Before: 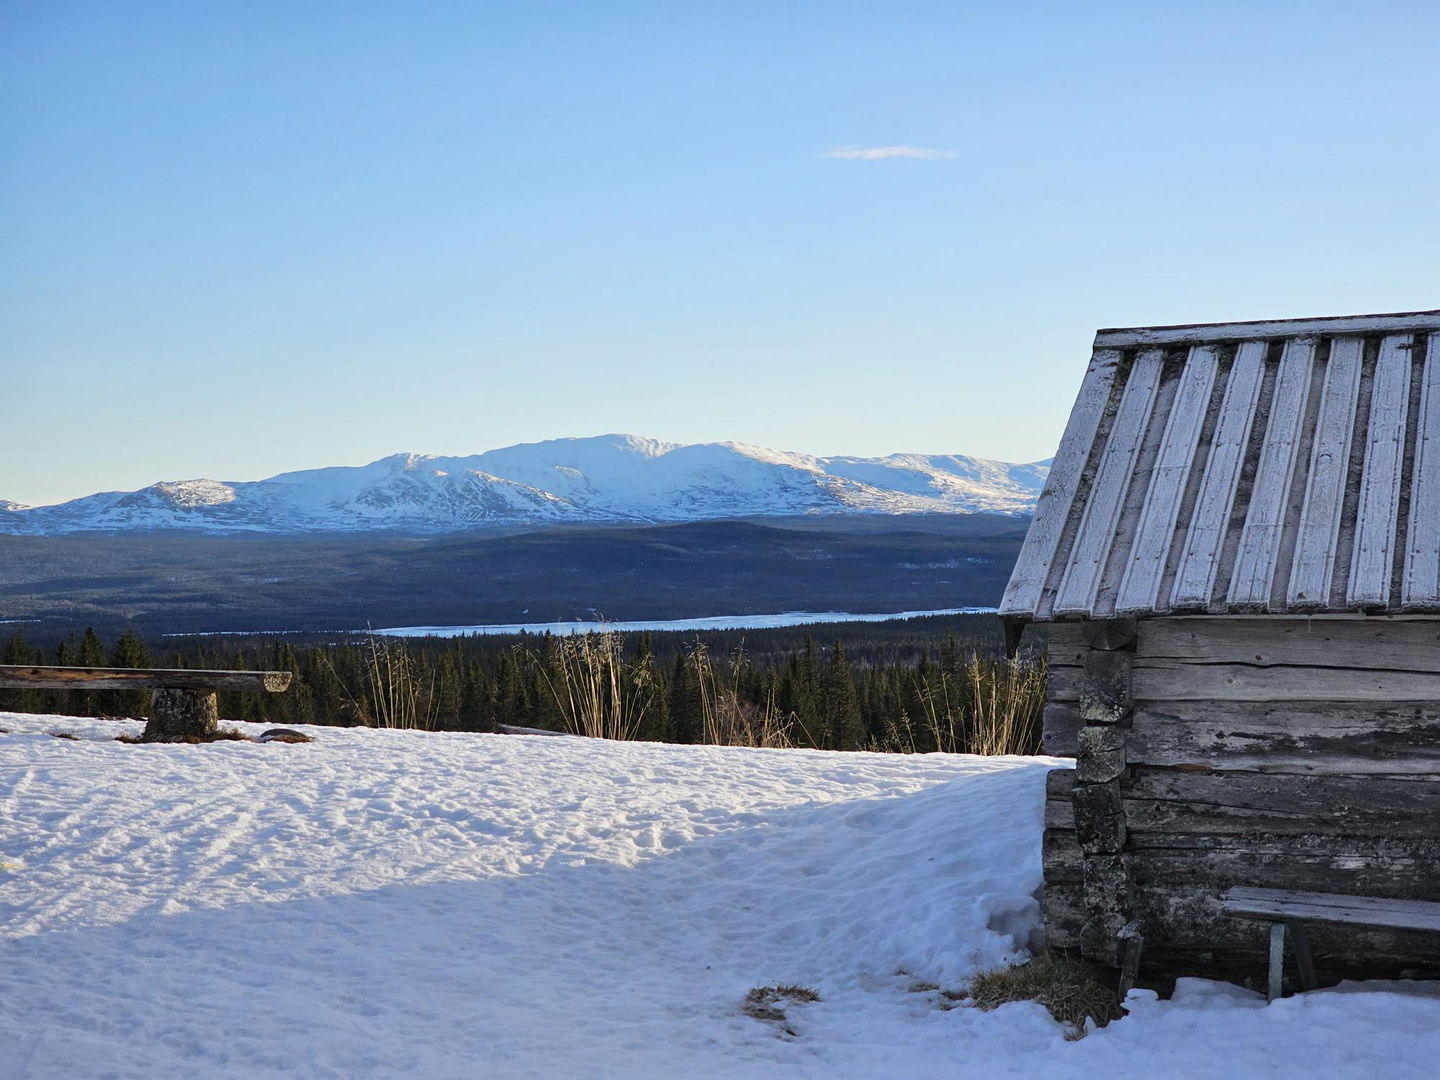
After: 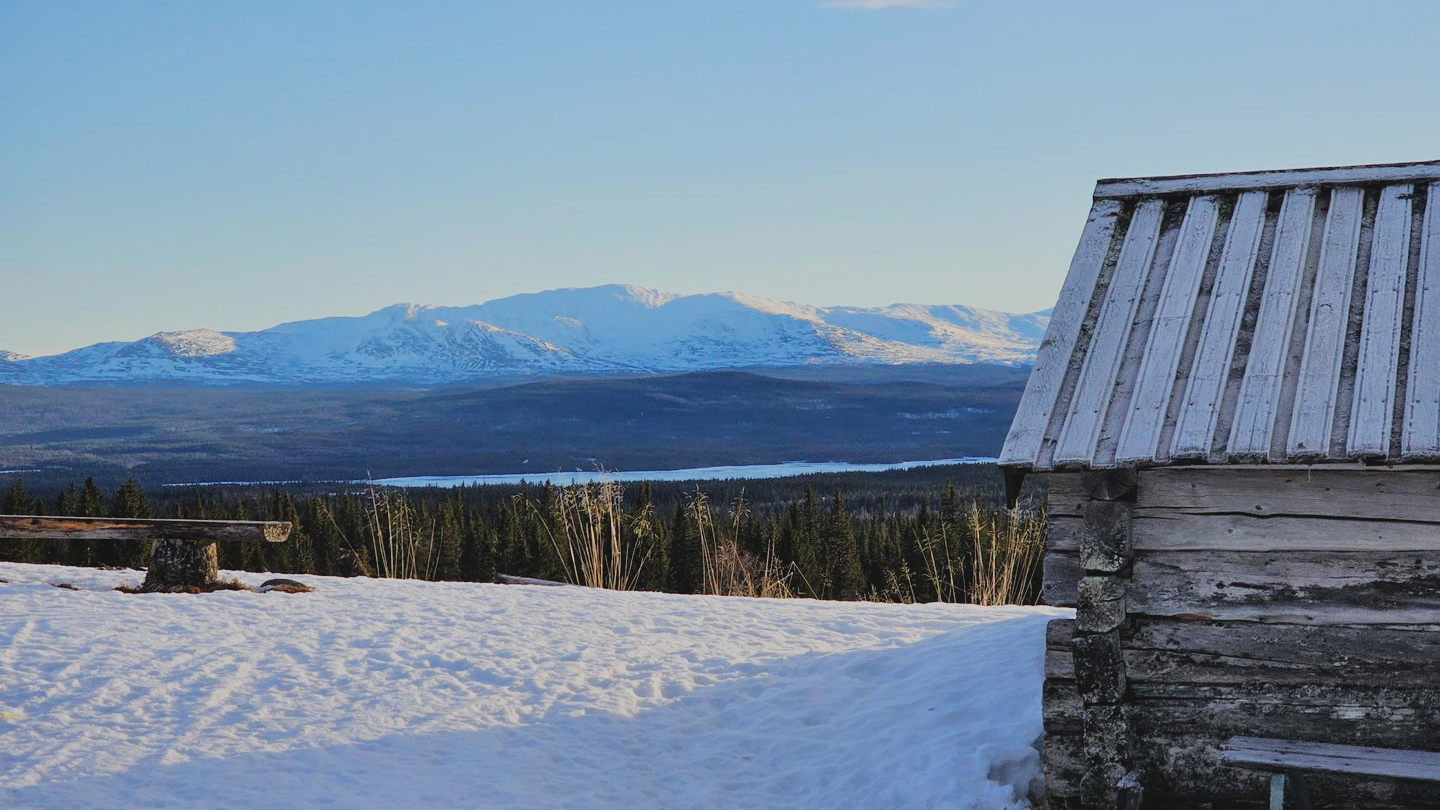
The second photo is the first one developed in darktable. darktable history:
crop: top 13.971%, bottom 10.955%
filmic rgb: black relative exposure -7.65 EV, white relative exposure 4.56 EV, threshold 3.02 EV, hardness 3.61, enable highlight reconstruction true
contrast brightness saturation: contrast -0.091, brightness 0.045, saturation 0.075
